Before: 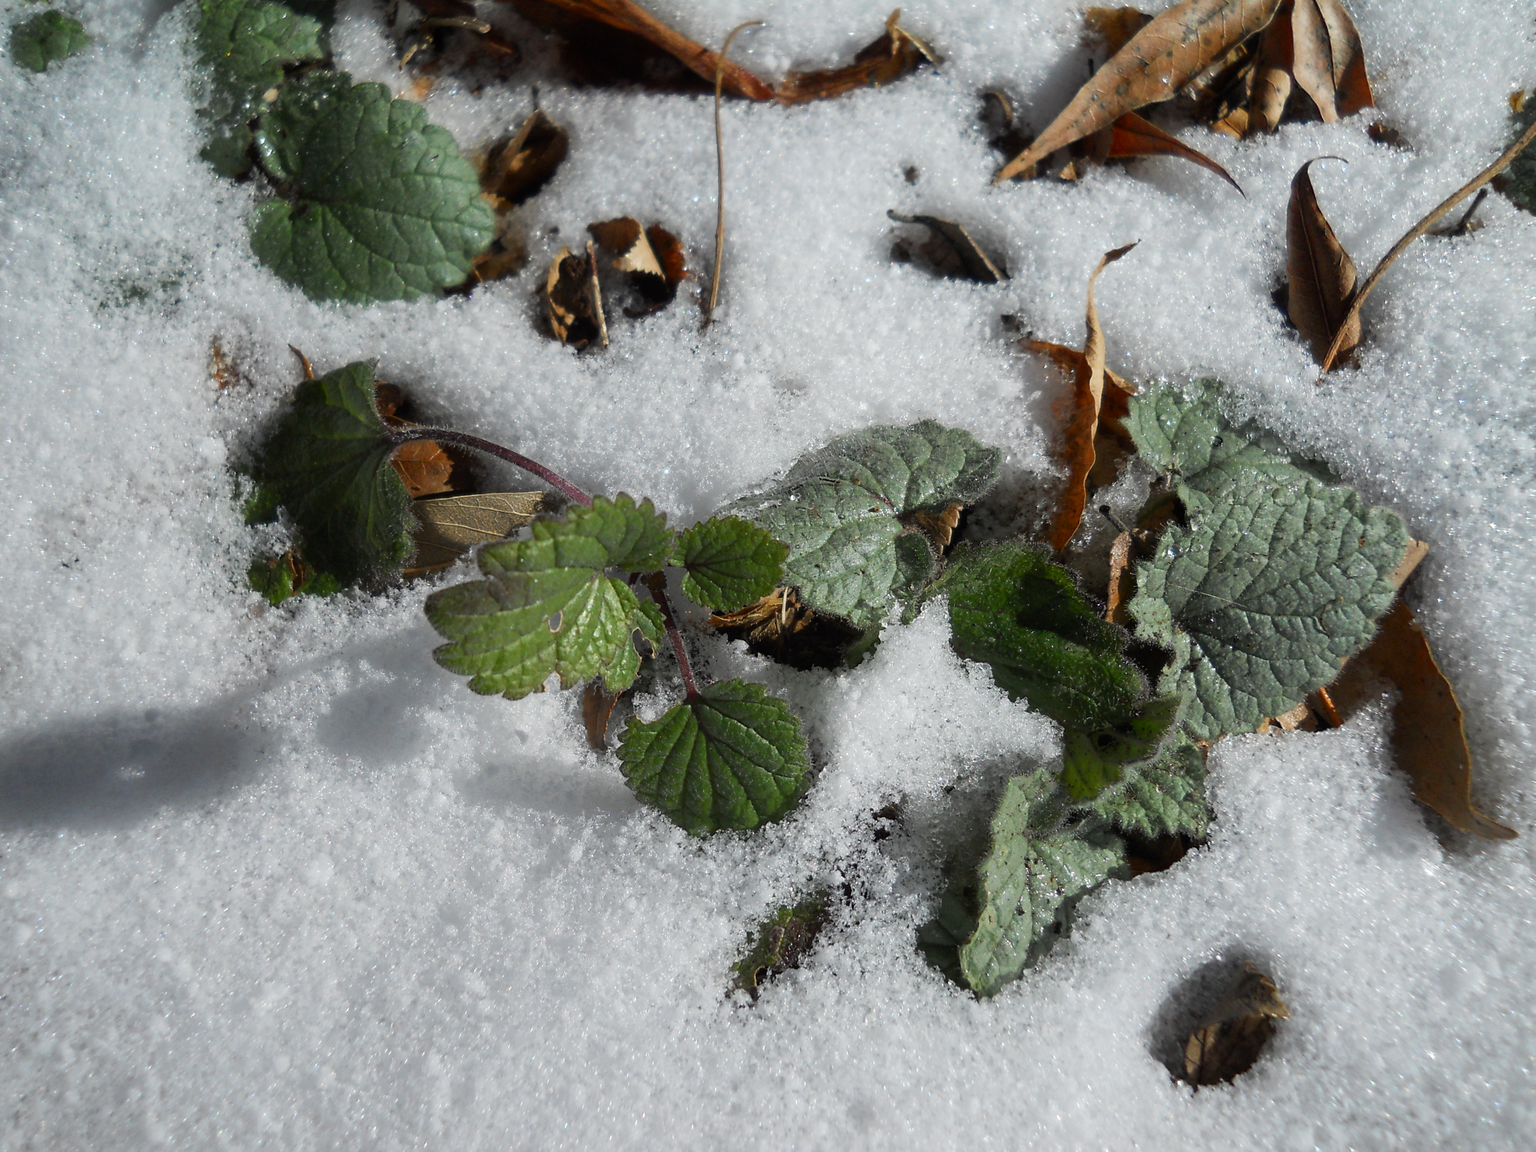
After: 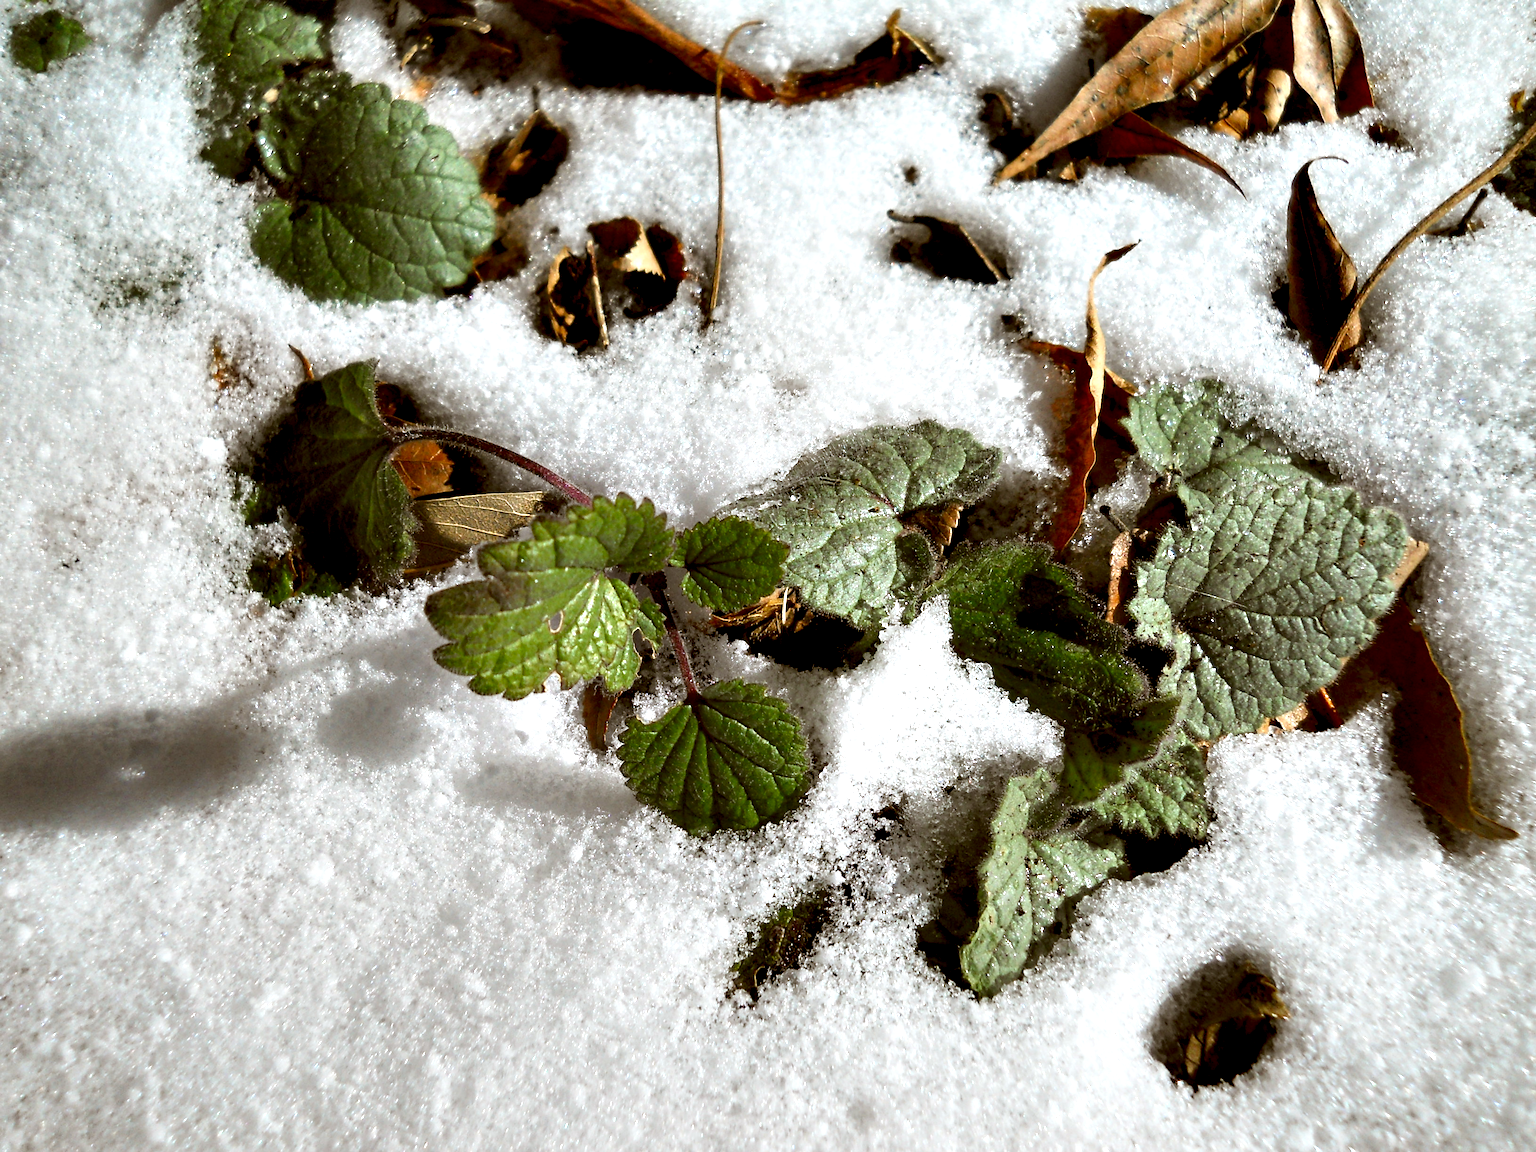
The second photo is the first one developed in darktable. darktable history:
contrast equalizer: y [[0.6 ×6], [0.55 ×6], [0 ×6], [0 ×6], [0 ×6]]
color correction: highlights a* -0.495, highlights b* 0.178, shadows a* 4.79, shadows b* 20.13
exposure: black level correction 0, exposure 0.499 EV, compensate exposure bias true, compensate highlight preservation false
